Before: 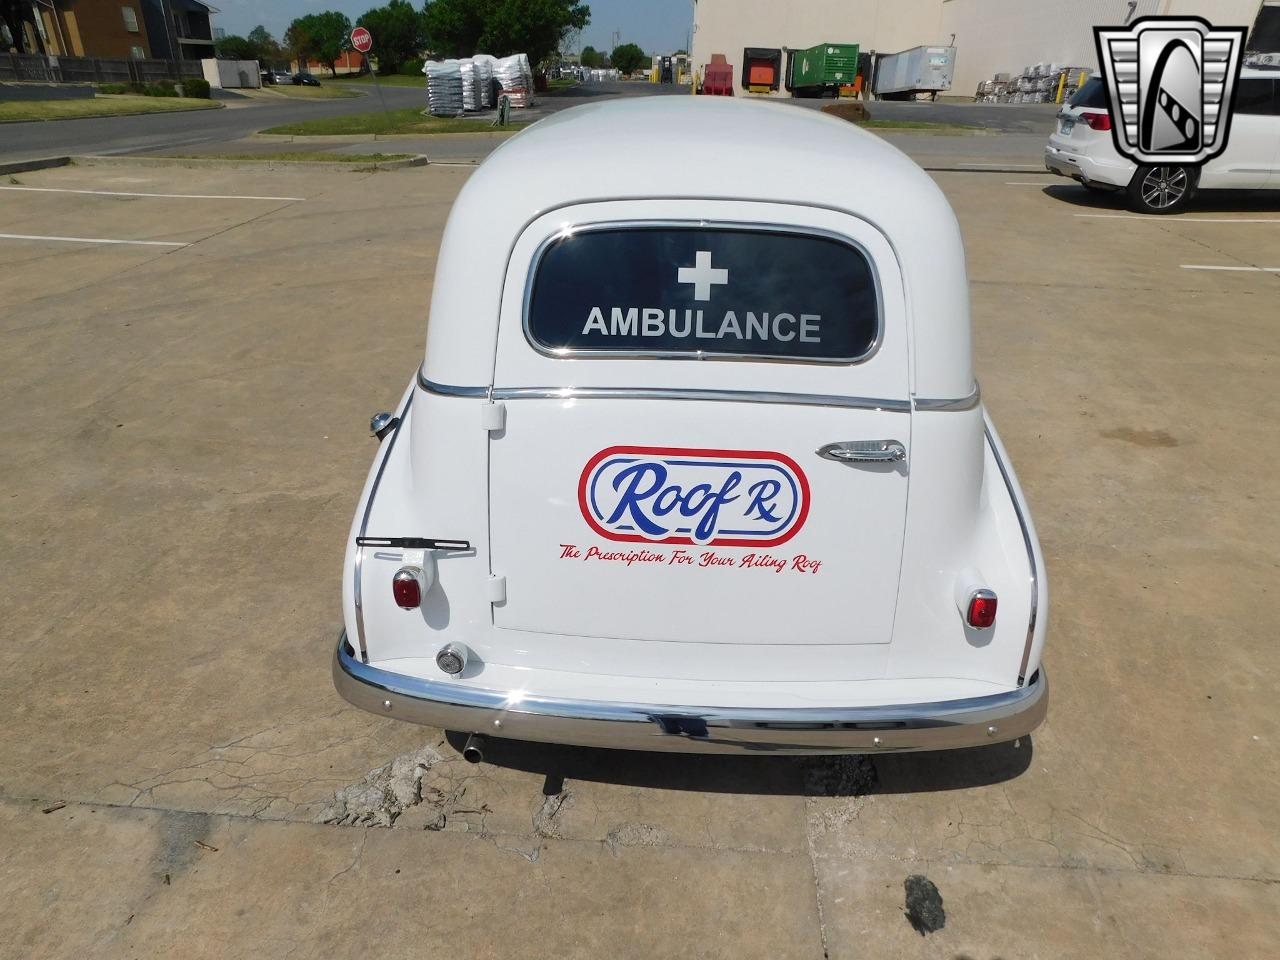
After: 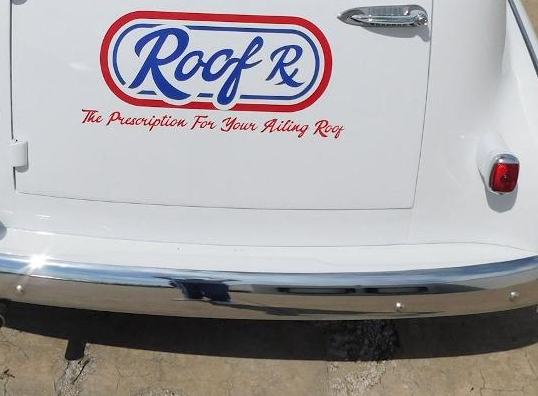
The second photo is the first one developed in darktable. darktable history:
crop: left 37.412%, top 45.334%, right 20.543%, bottom 13.392%
